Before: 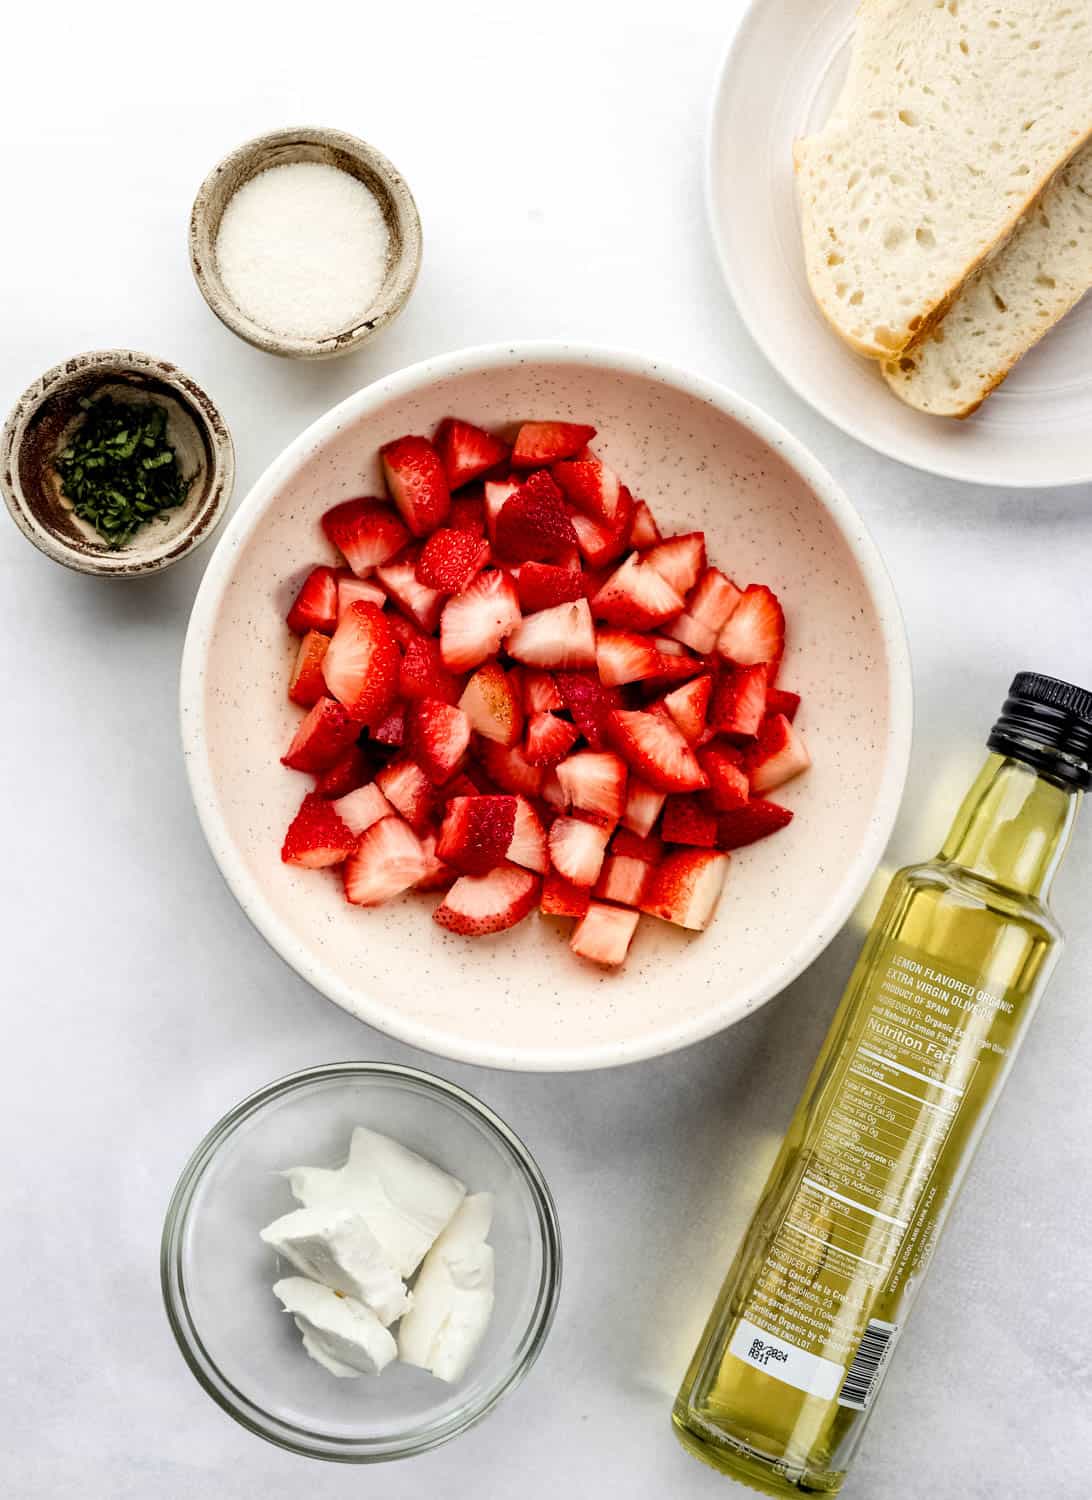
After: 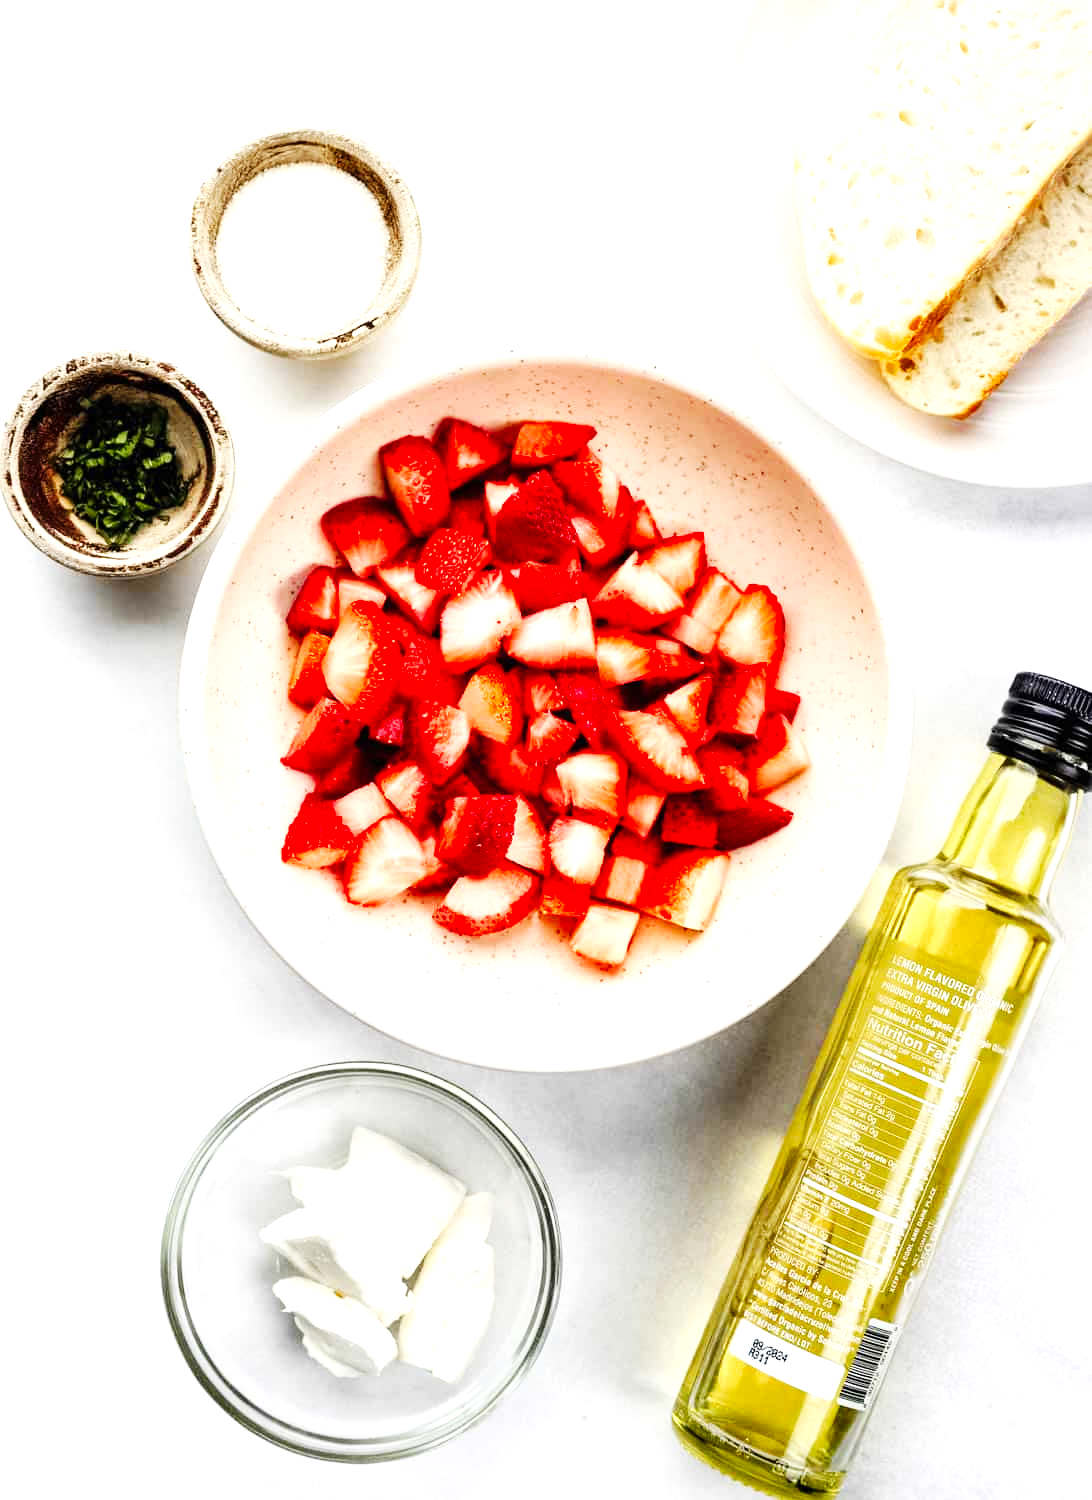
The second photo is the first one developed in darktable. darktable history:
levels: levels [0, 0.435, 0.917]
base curve: curves: ch0 [(0, 0) (0.032, 0.025) (0.121, 0.166) (0.206, 0.329) (0.605, 0.79) (1, 1)], preserve colors none
